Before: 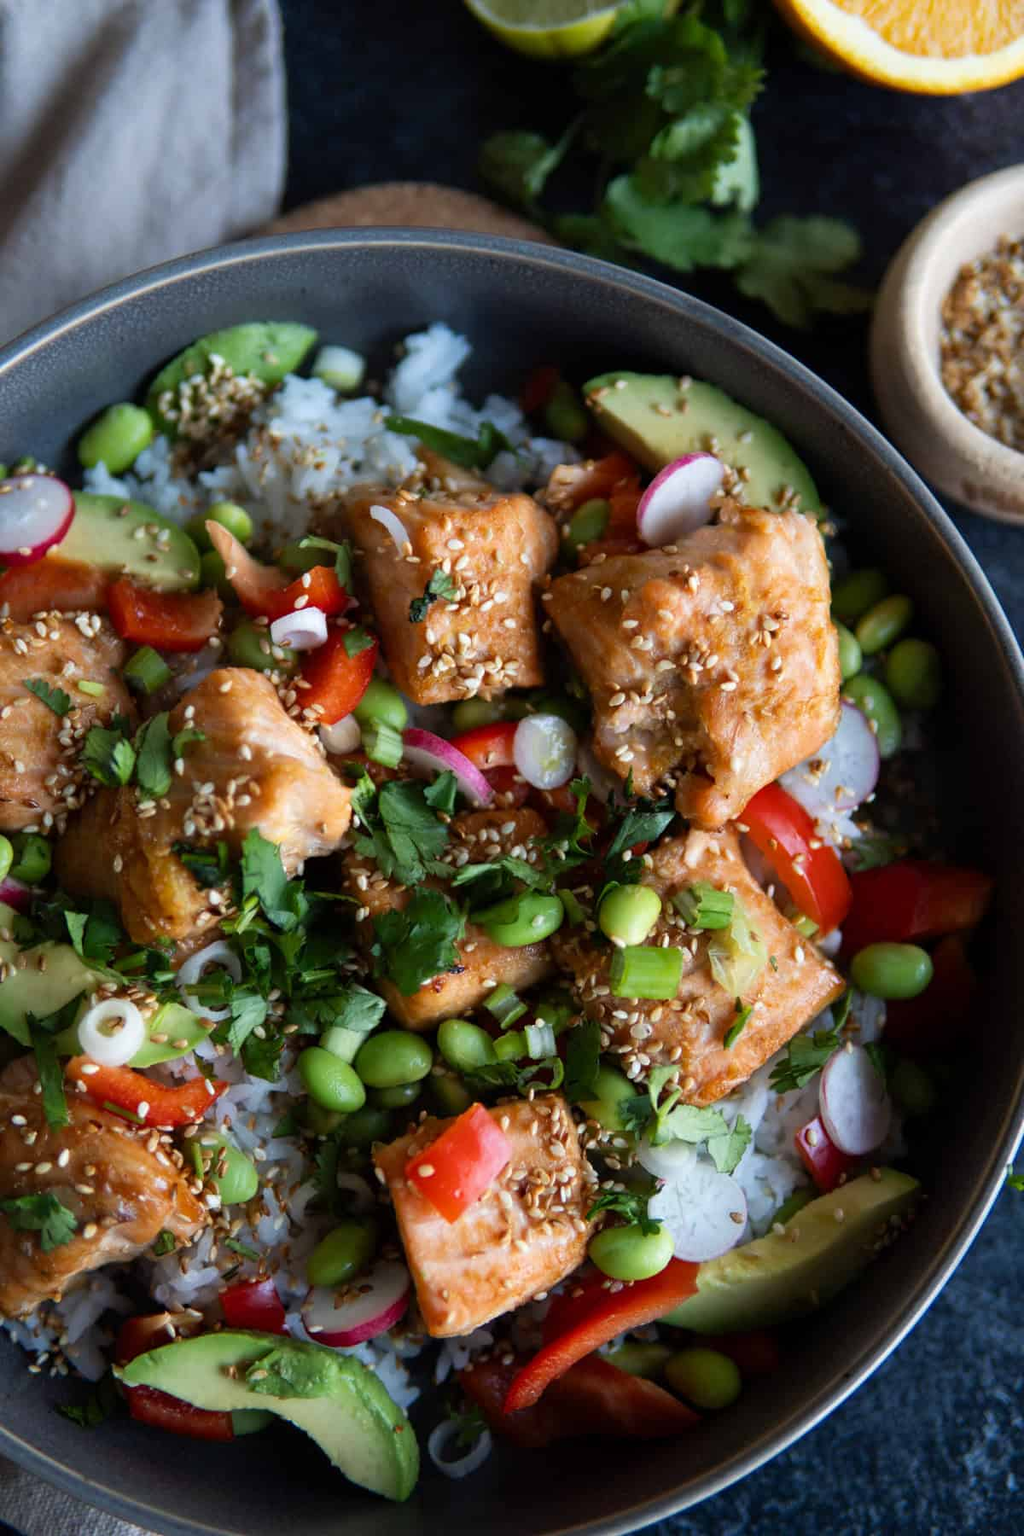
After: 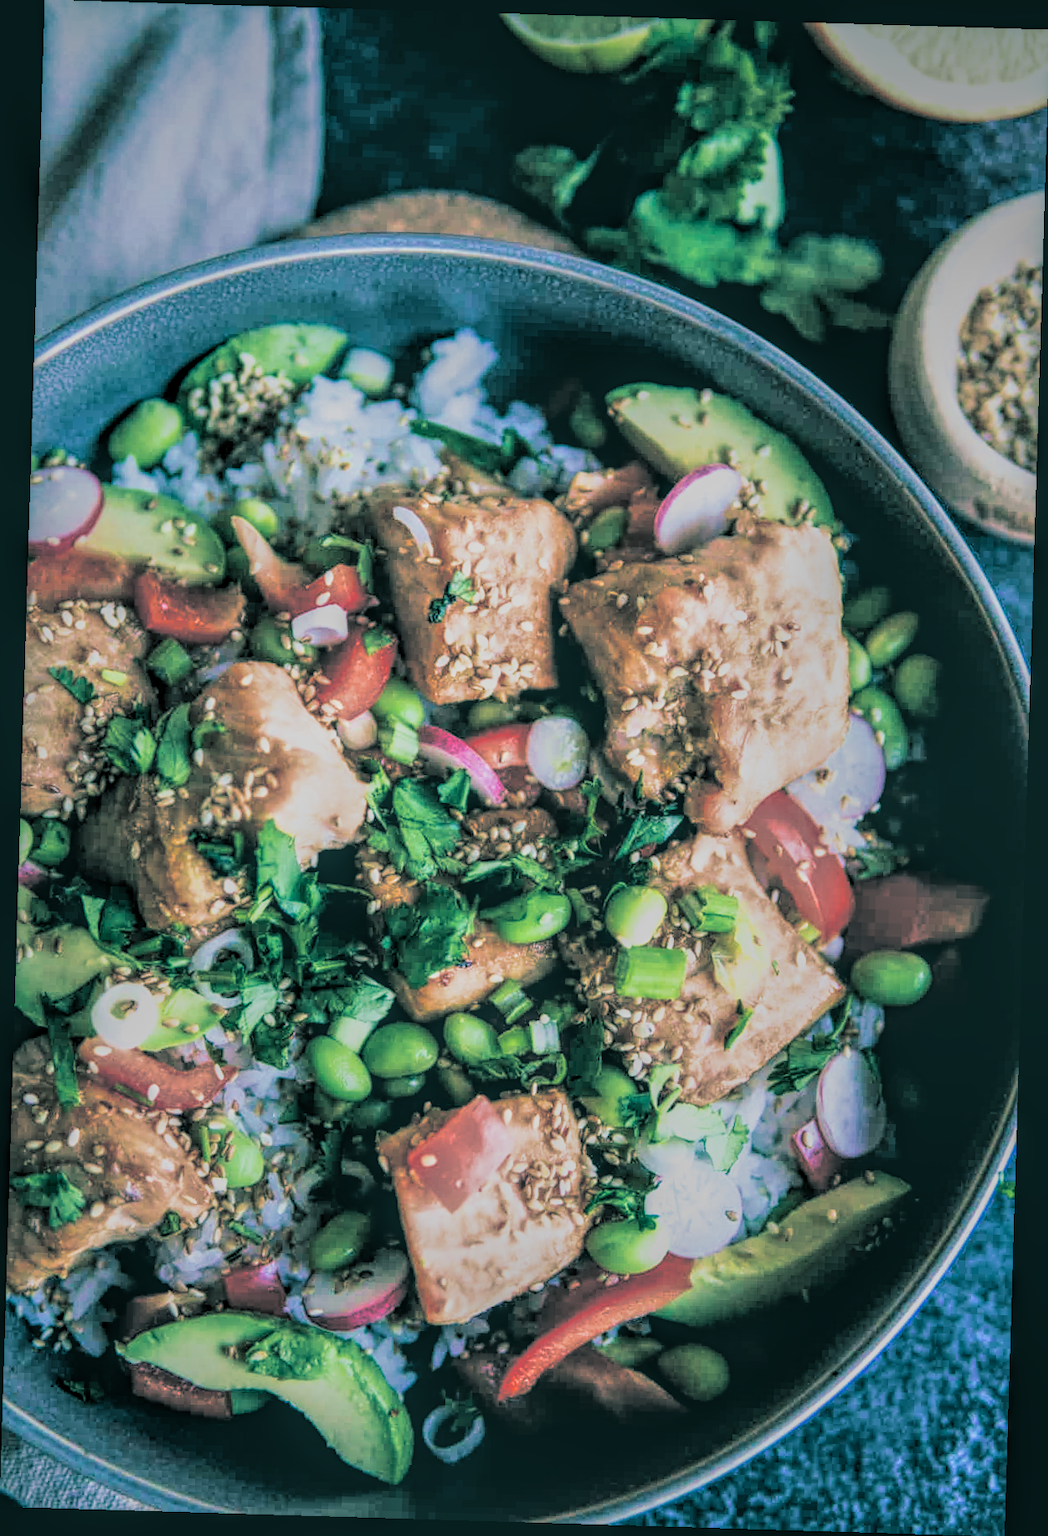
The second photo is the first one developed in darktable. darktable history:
exposure: black level correction 0, exposure 1.975 EV, compensate exposure bias true, compensate highlight preservation false
velvia: strength 45%
filmic rgb: black relative exposure -5 EV, hardness 2.88, contrast 1.3, highlights saturation mix -30%
white balance: red 0.967, blue 1.049
rotate and perspective: rotation 1.72°, automatic cropping off
local contrast: highlights 20%, shadows 30%, detail 200%, midtone range 0.2
split-toning: shadows › hue 186.43°, highlights › hue 49.29°, compress 30.29%
